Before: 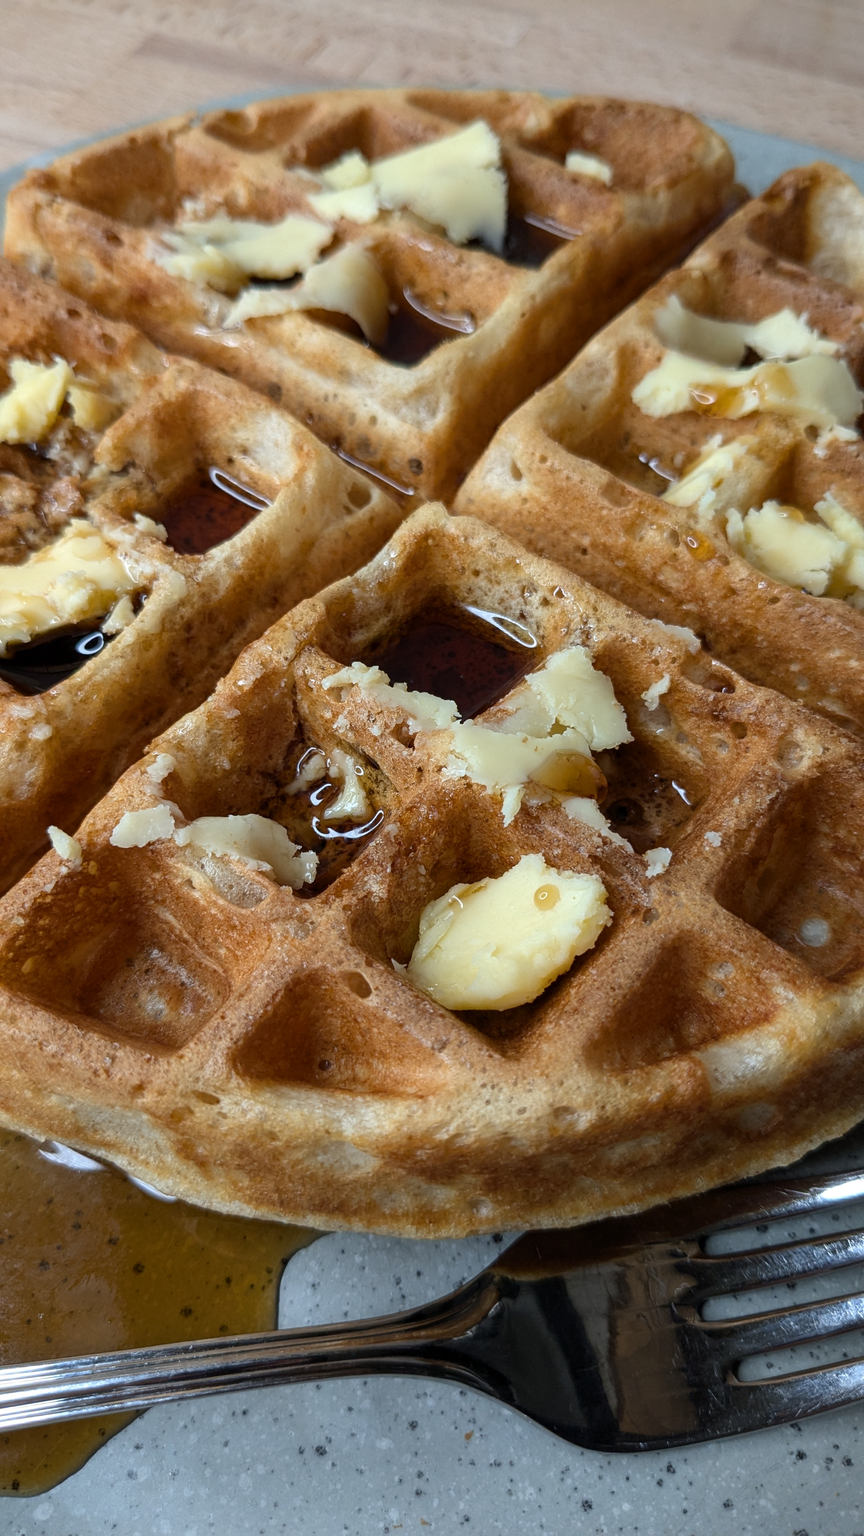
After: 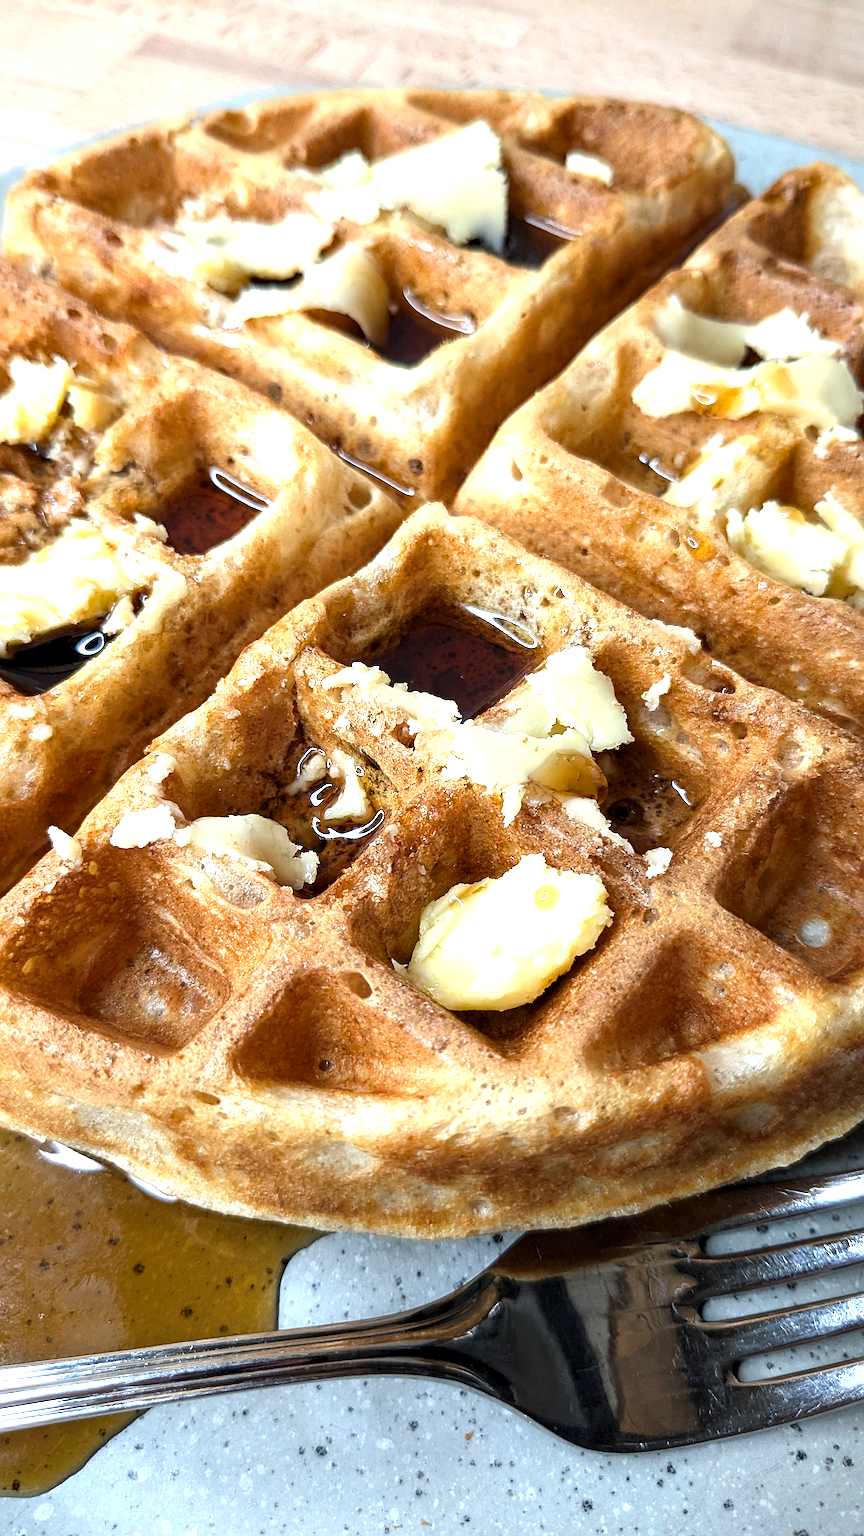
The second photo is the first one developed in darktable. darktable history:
contrast equalizer: octaves 7, y [[0.6 ×6], [0.55 ×6], [0 ×6], [0 ×6], [0 ×6]], mix 0.29
sharpen: on, module defaults
exposure: black level correction 0, exposure 1.2 EV, compensate exposure bias true, compensate highlight preservation false
